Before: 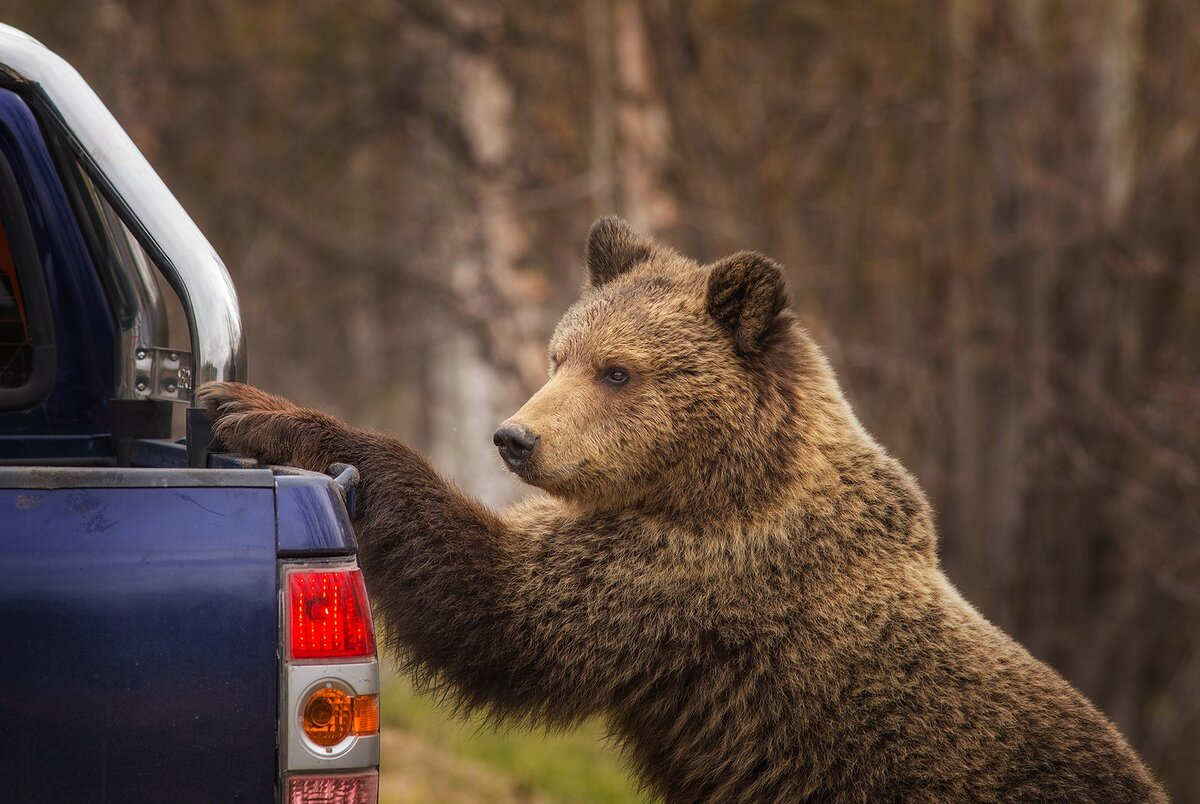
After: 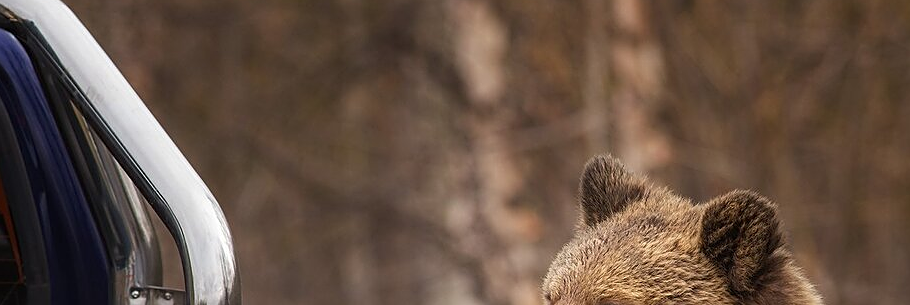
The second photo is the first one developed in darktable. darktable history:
sharpen: on, module defaults
crop: left 0.581%, top 7.634%, right 23.538%, bottom 54.311%
